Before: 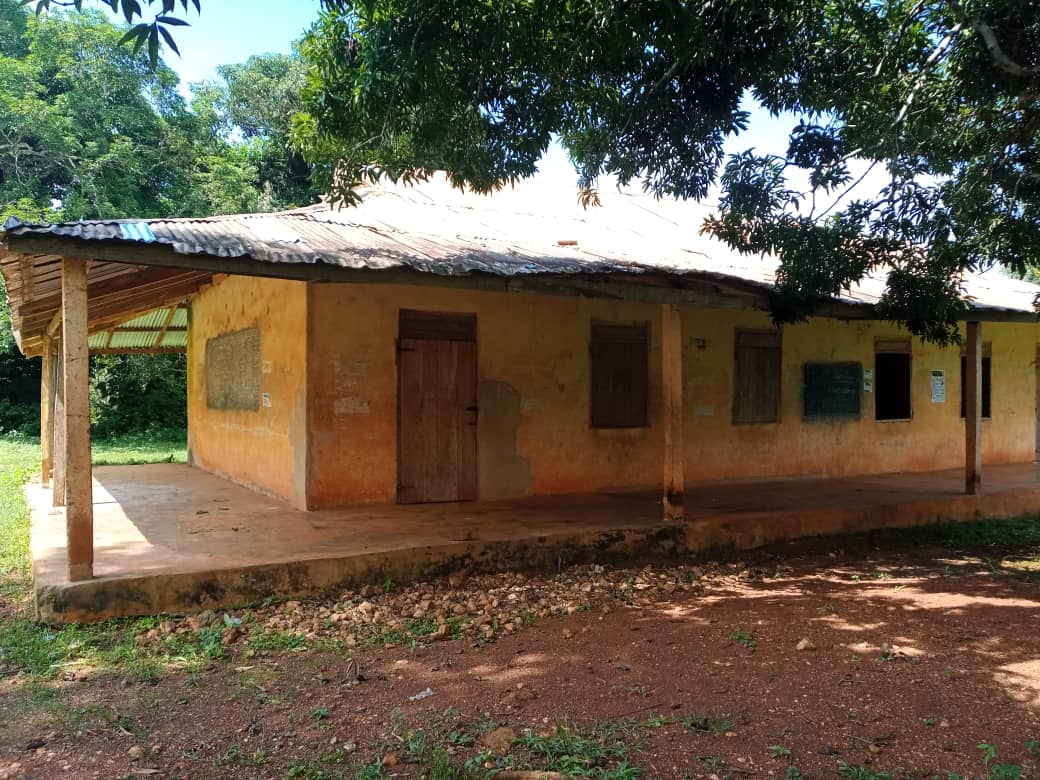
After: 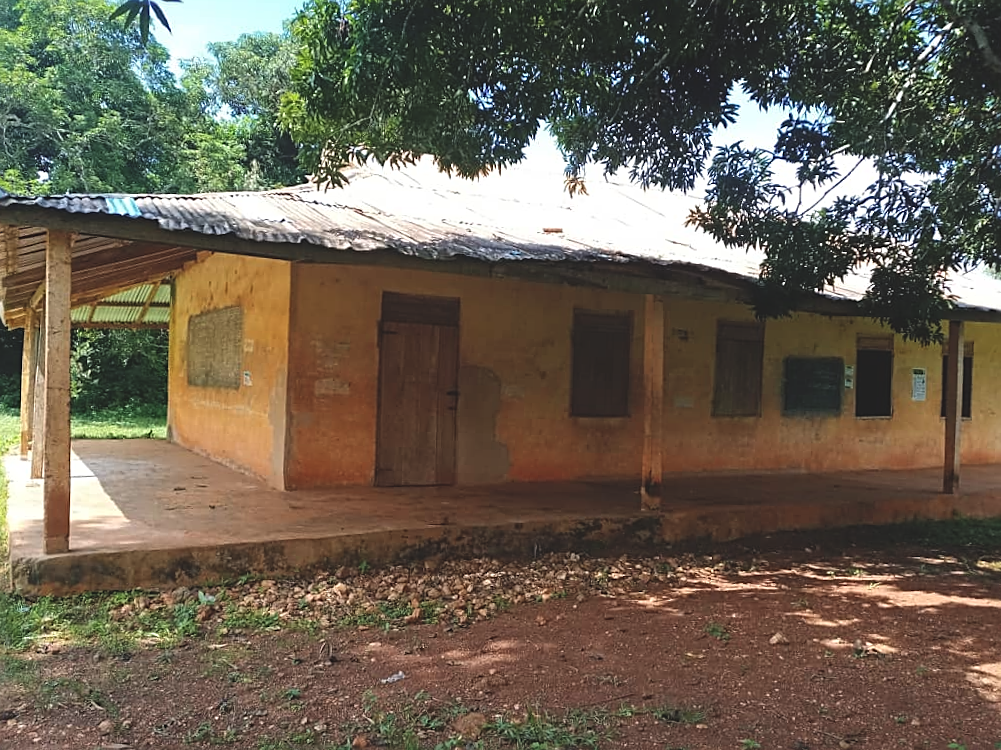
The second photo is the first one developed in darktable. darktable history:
sharpen: on, module defaults
exposure: black level correction -0.015, compensate highlight preservation false
crop and rotate: angle -1.69°
